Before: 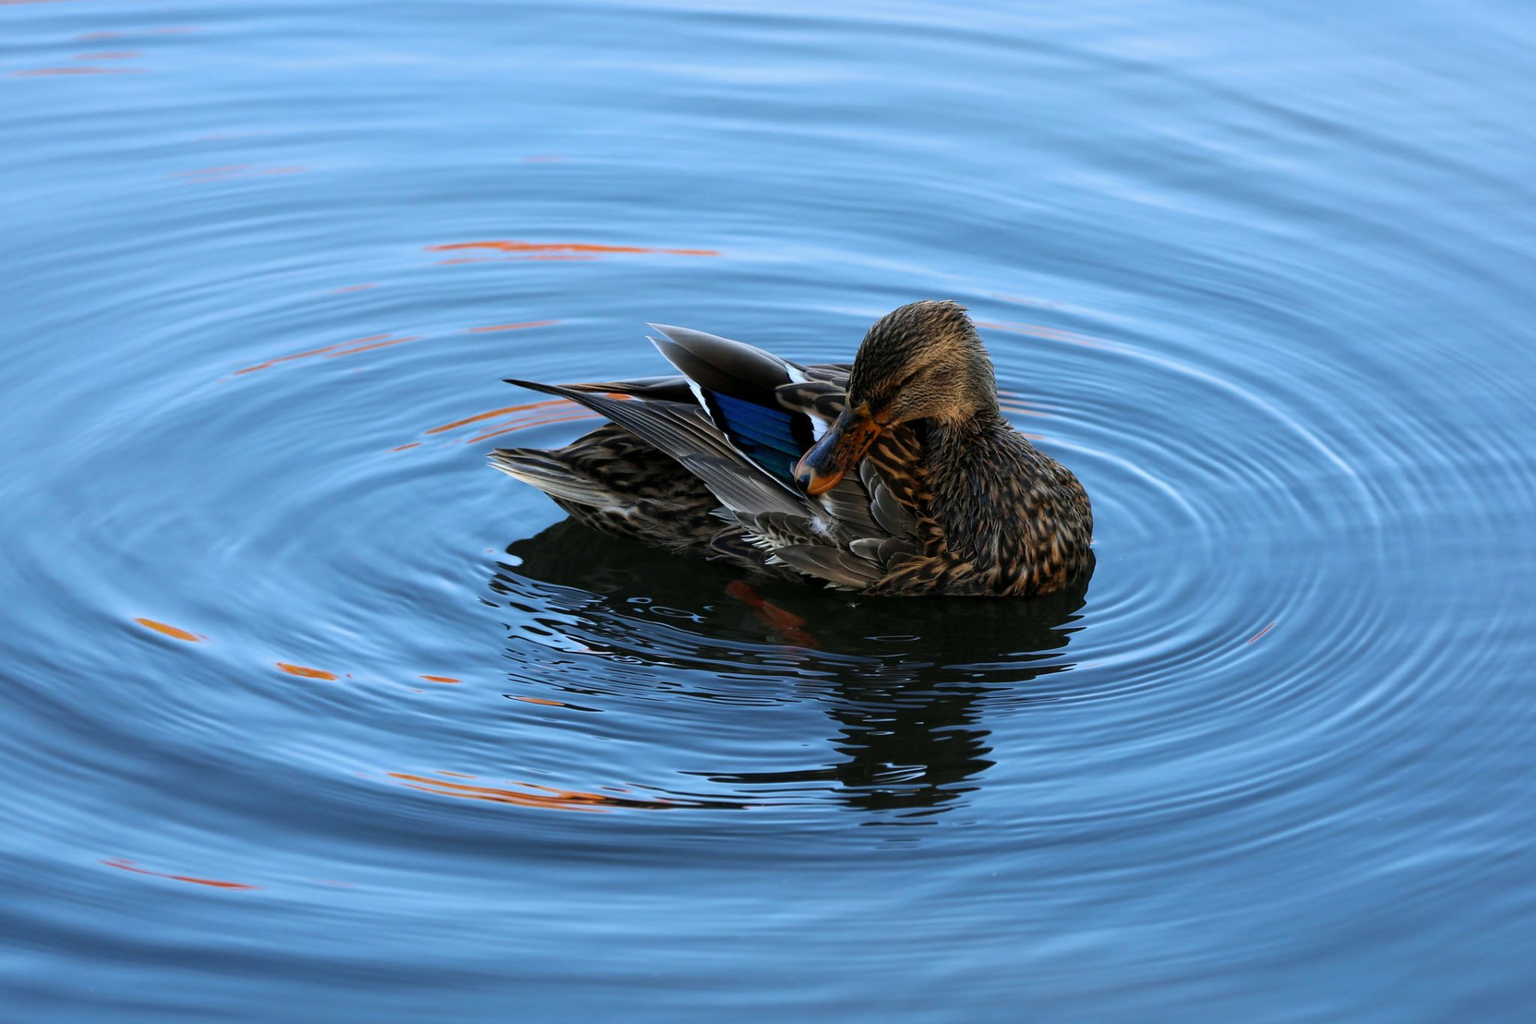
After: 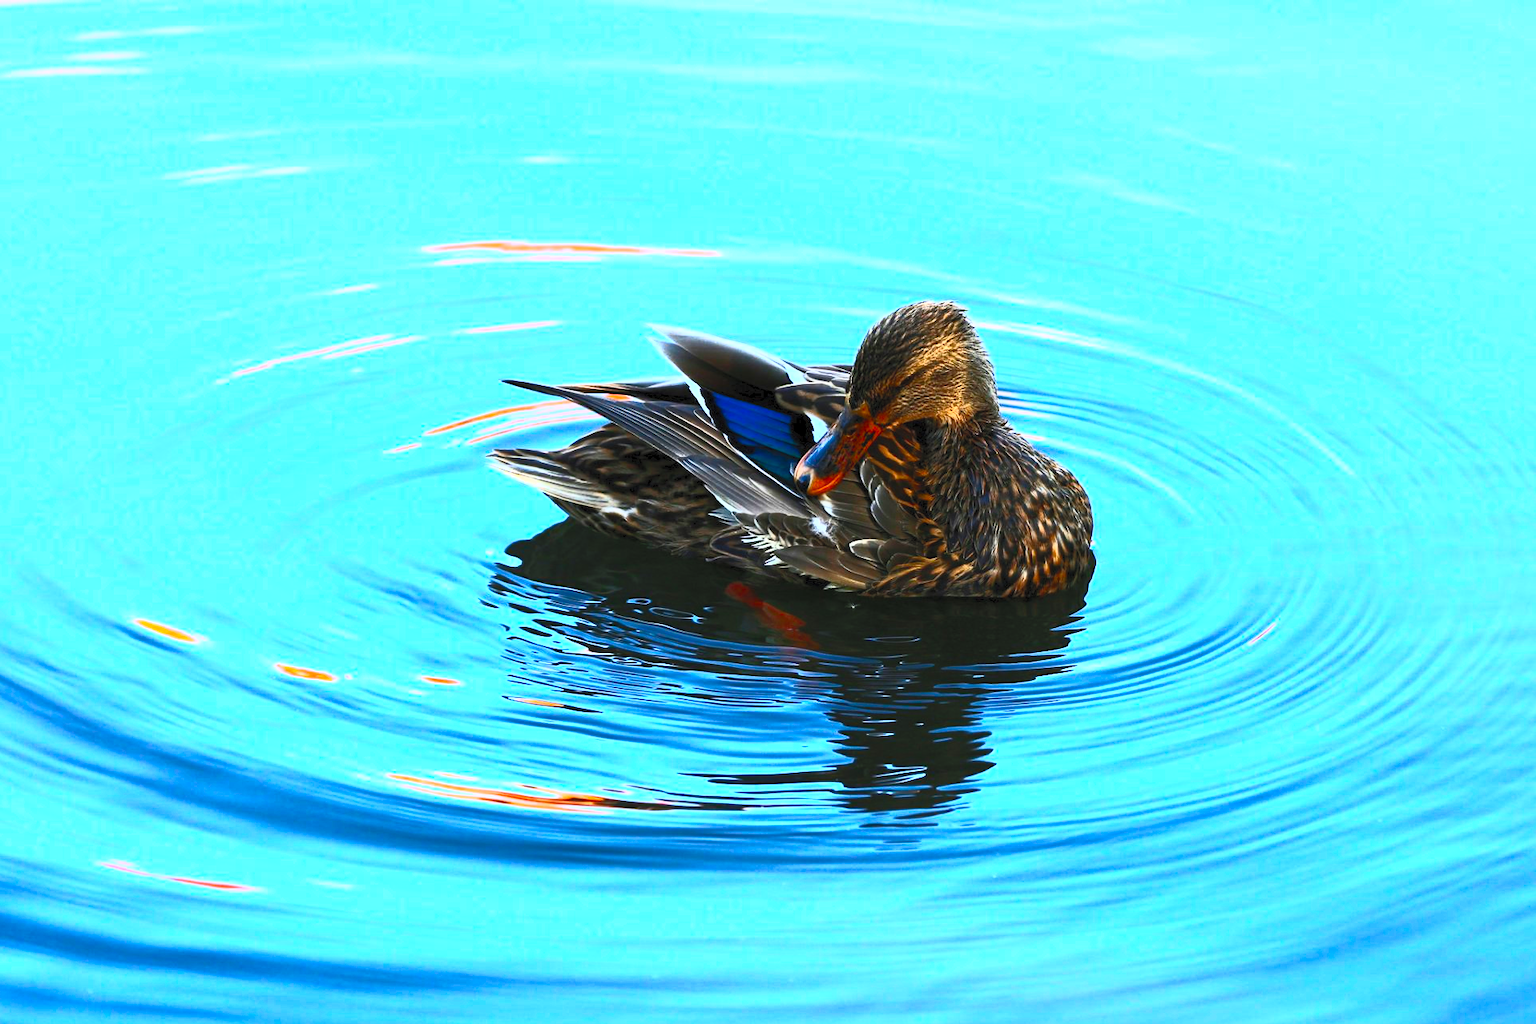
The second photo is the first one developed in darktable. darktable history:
contrast brightness saturation: contrast 0.984, brightness 0.985, saturation 0.981
crop and rotate: left 0.144%, bottom 0.001%
